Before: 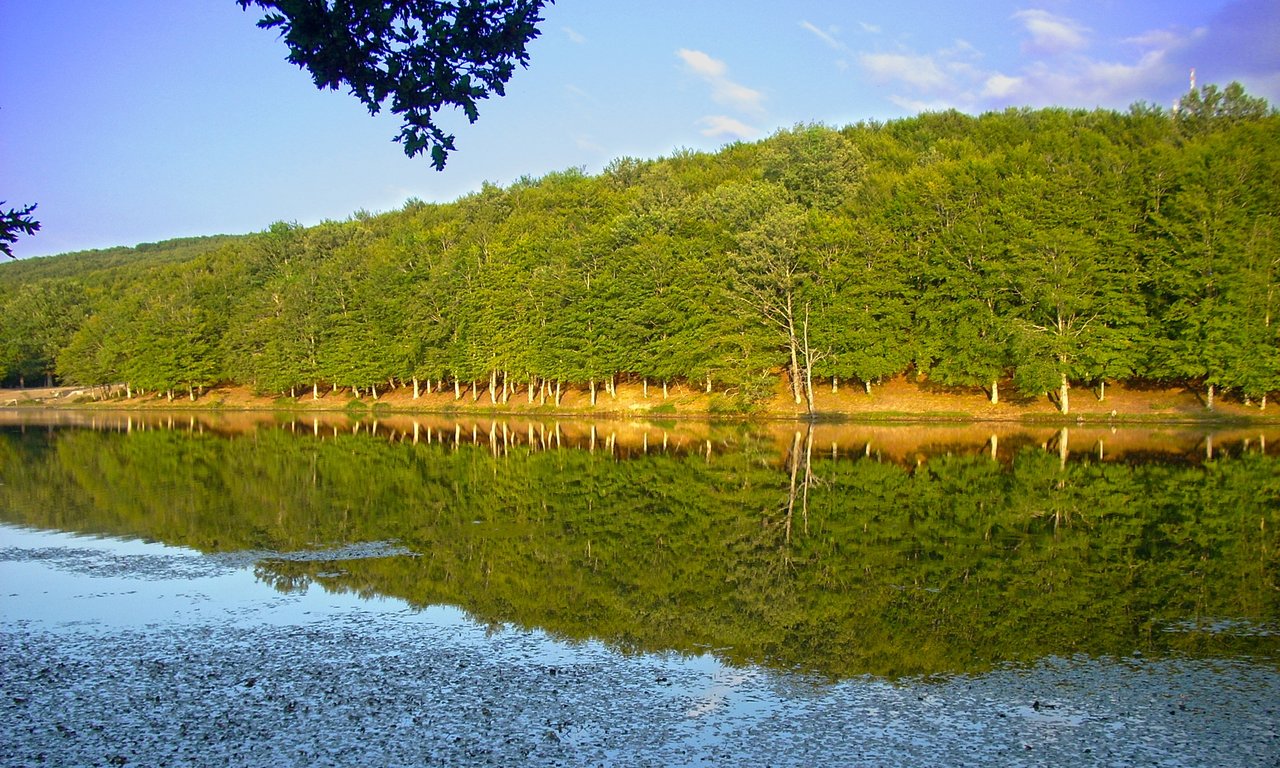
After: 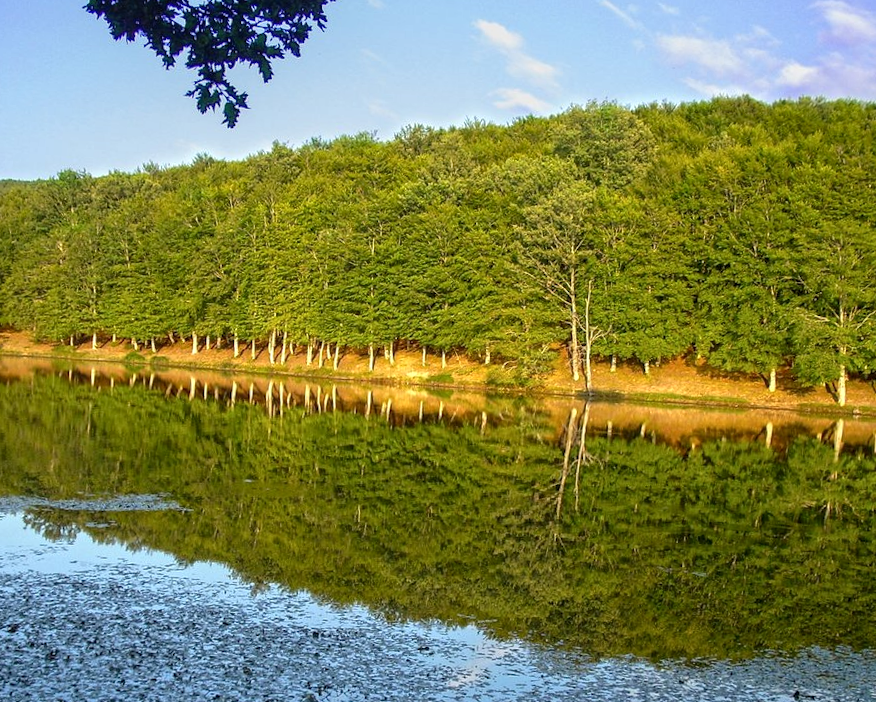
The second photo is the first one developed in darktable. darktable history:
crop and rotate: angle -3.21°, left 14.267%, top 0.02%, right 10.992%, bottom 0.064%
local contrast: detail 130%
